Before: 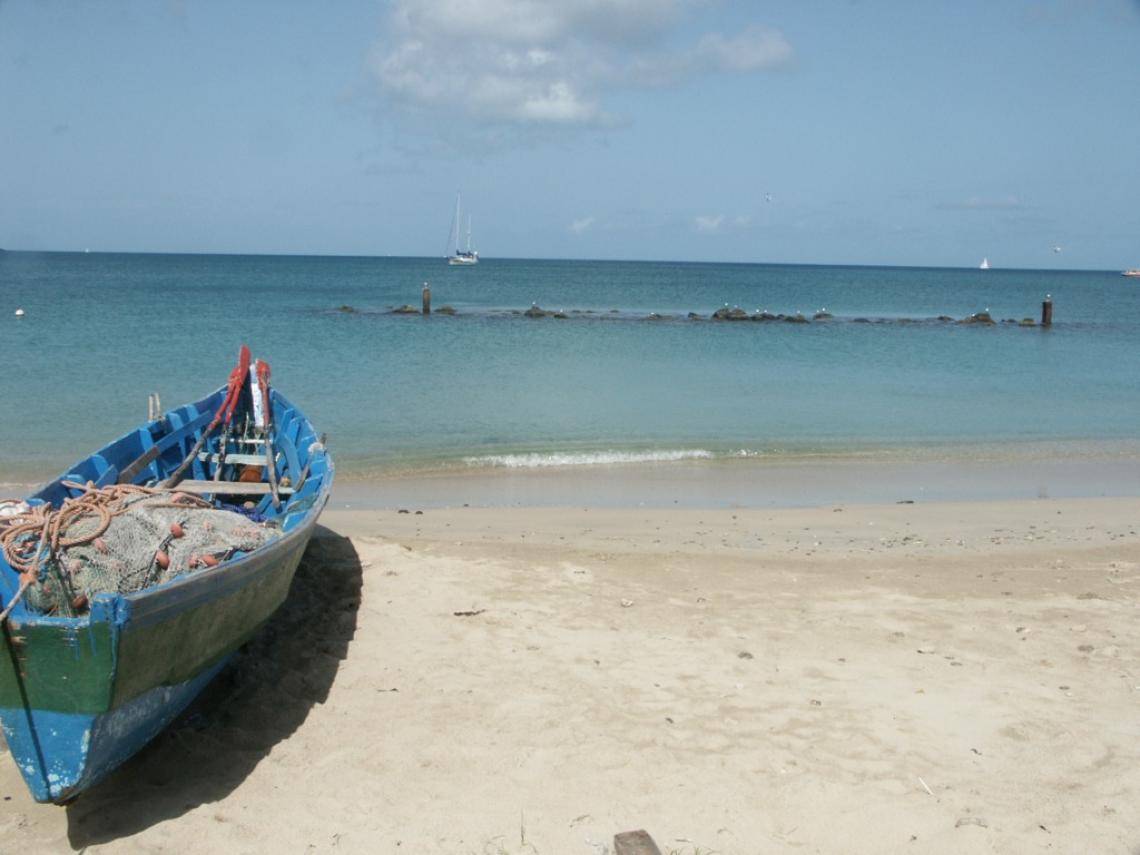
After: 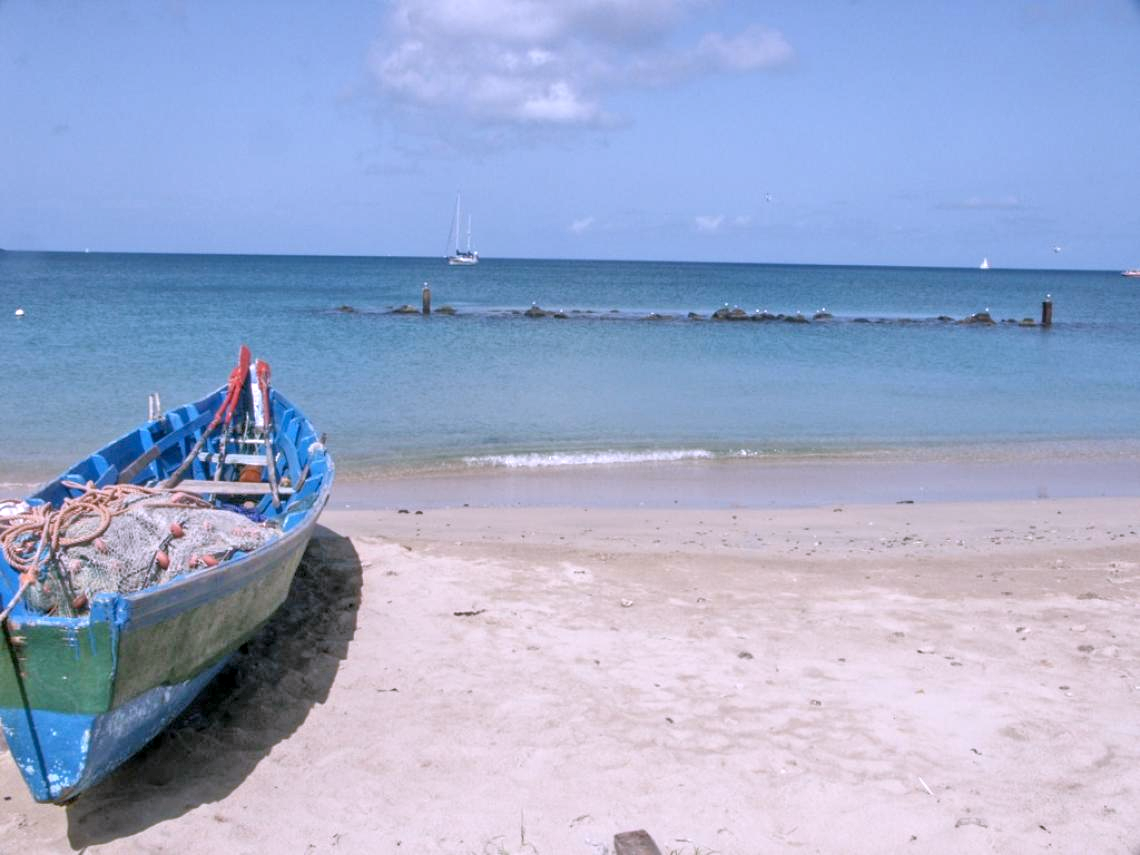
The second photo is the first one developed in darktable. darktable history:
local contrast: detail 130%
tone equalizer: -7 EV 0.15 EV, -6 EV 0.6 EV, -5 EV 1.15 EV, -4 EV 1.33 EV, -3 EV 1.15 EV, -2 EV 0.6 EV, -1 EV 0.15 EV, mask exposure compensation -0.5 EV
white balance: red 1.042, blue 1.17
